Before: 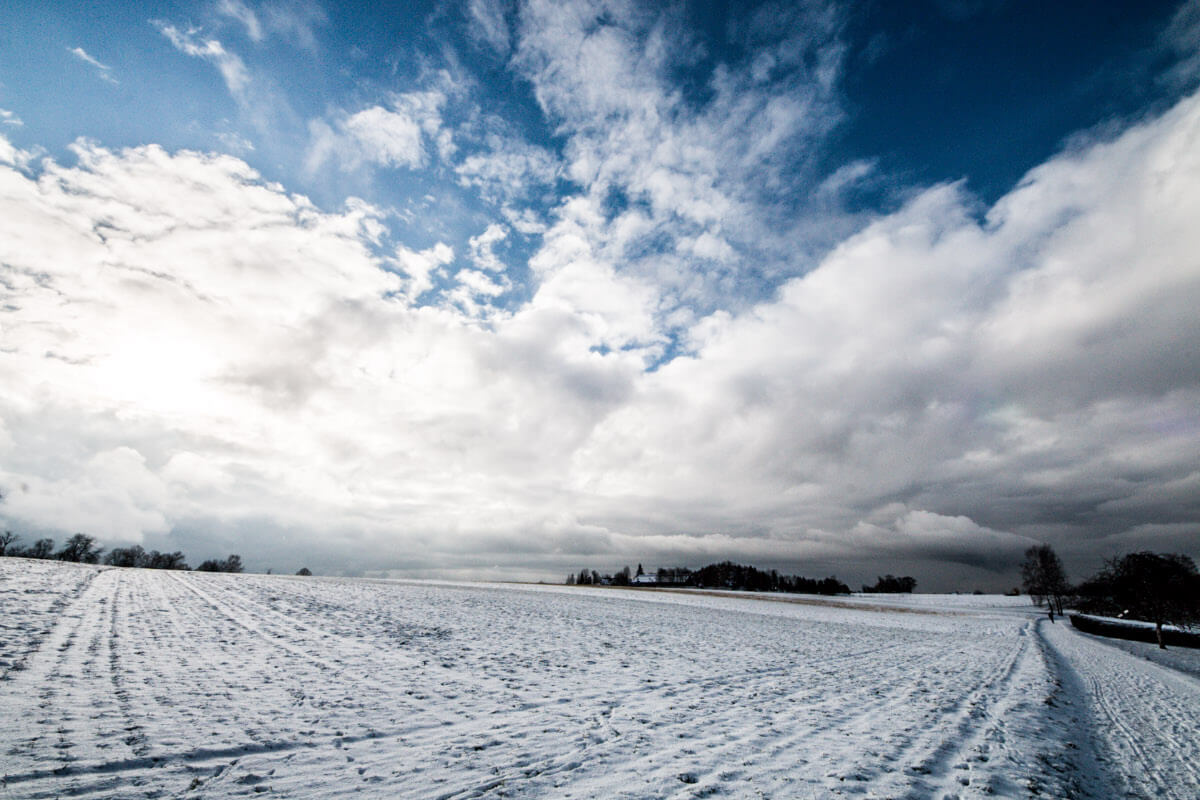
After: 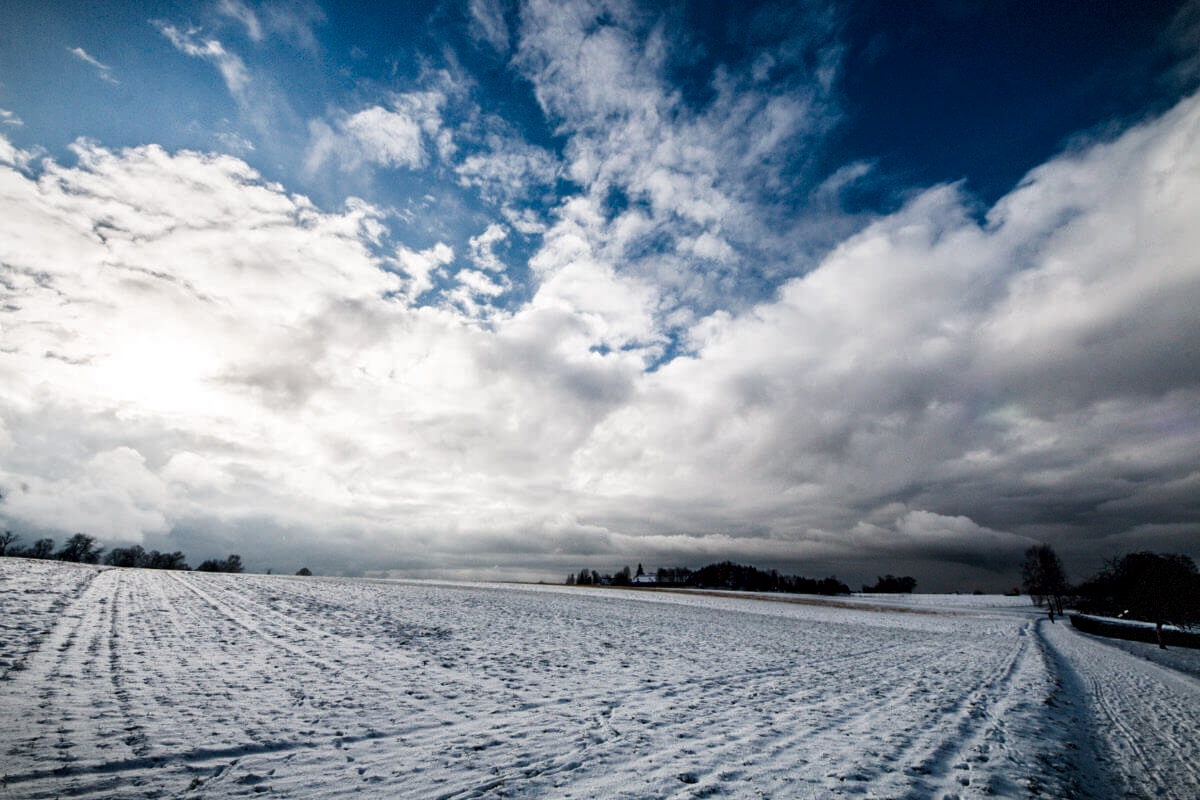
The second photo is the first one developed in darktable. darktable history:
vignetting: fall-off start 100%, brightness -0.406, saturation -0.3, width/height ratio 1.324, dithering 8-bit output, unbound false
contrast brightness saturation: brightness -0.2, saturation 0.08
